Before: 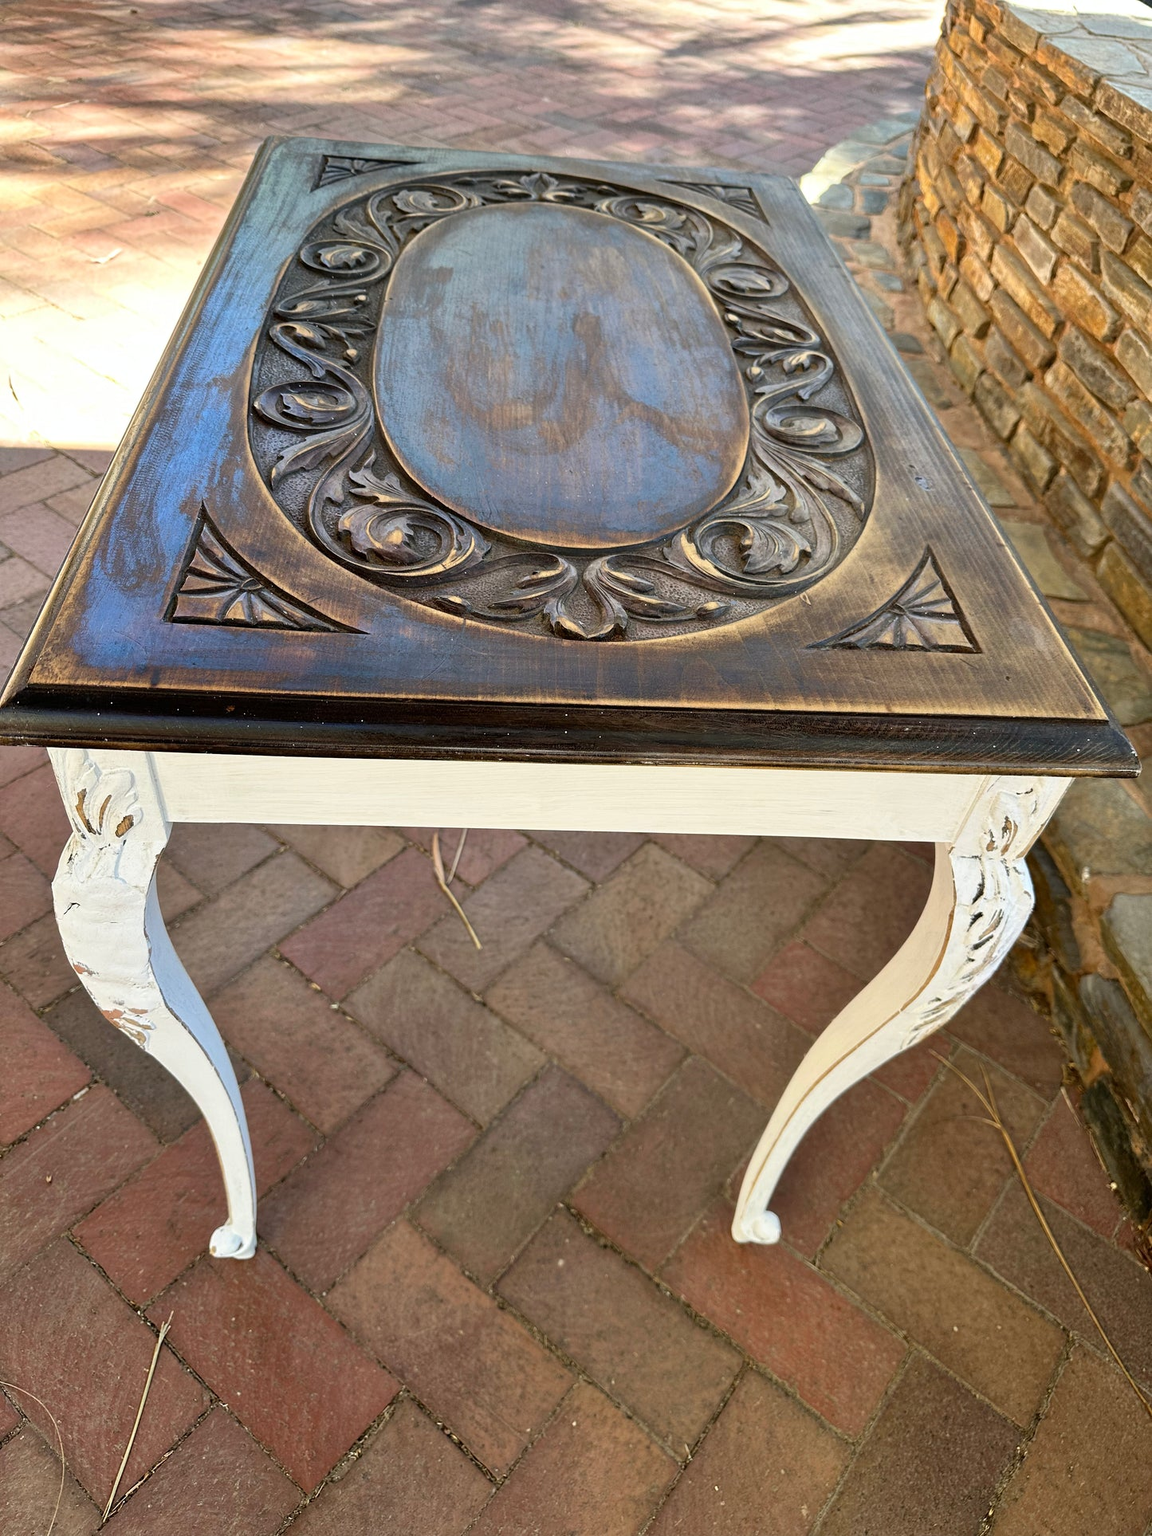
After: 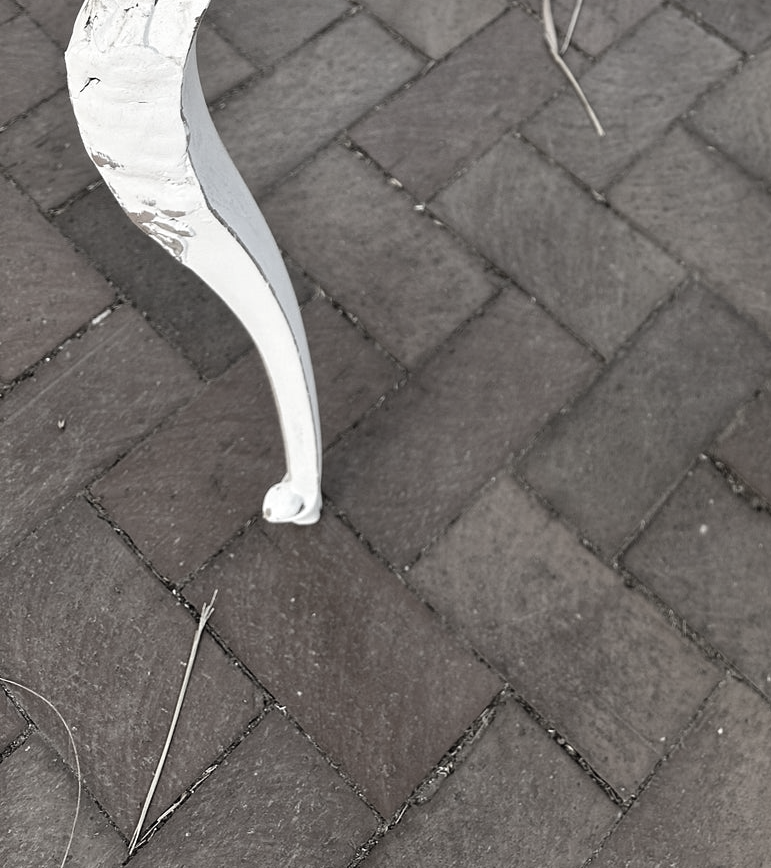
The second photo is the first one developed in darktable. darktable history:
contrast brightness saturation: contrast 0.1, saturation -0.36
crop and rotate: top 54.778%, right 46.61%, bottom 0.159%
base curve: curves: ch0 [(0, 0) (0.303, 0.277) (1, 1)]
color balance rgb: perceptual saturation grading › global saturation 25%, global vibrance 20%
color correction: saturation 0.2
exposure: exposure 0.128 EV, compensate highlight preservation false
